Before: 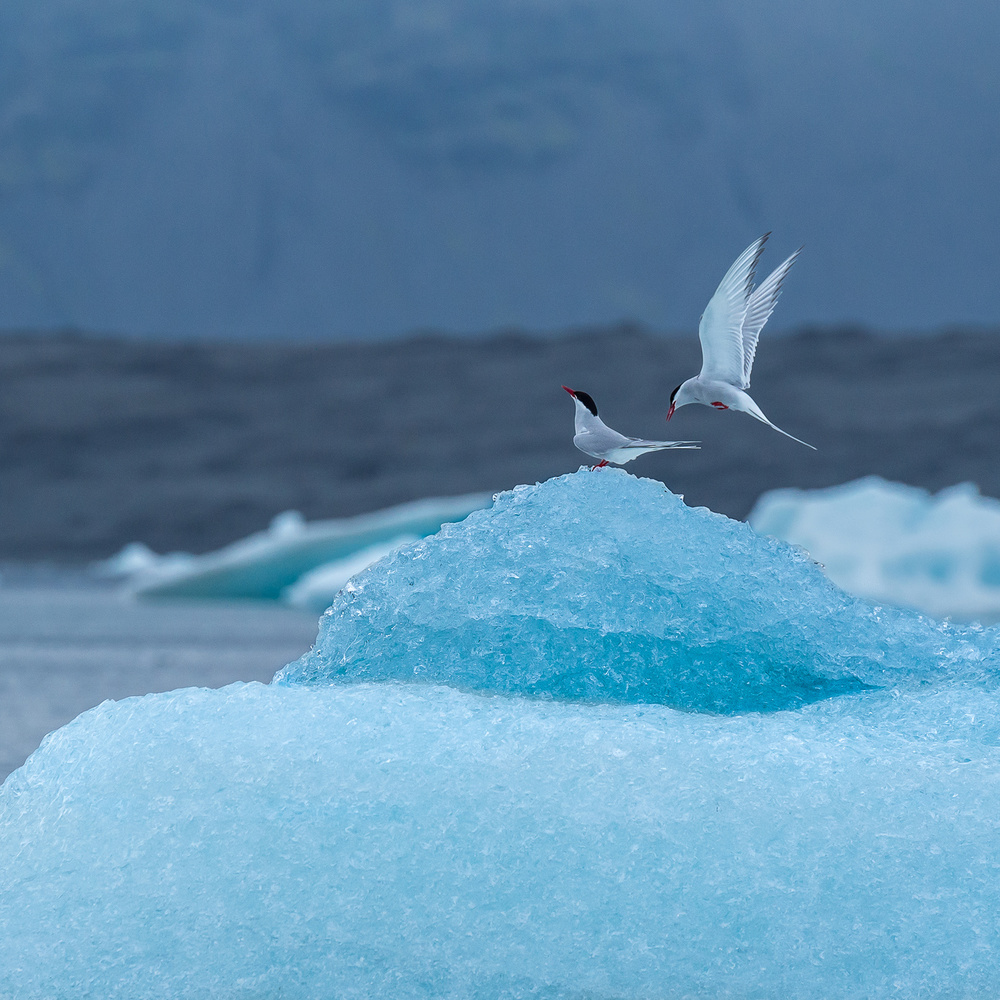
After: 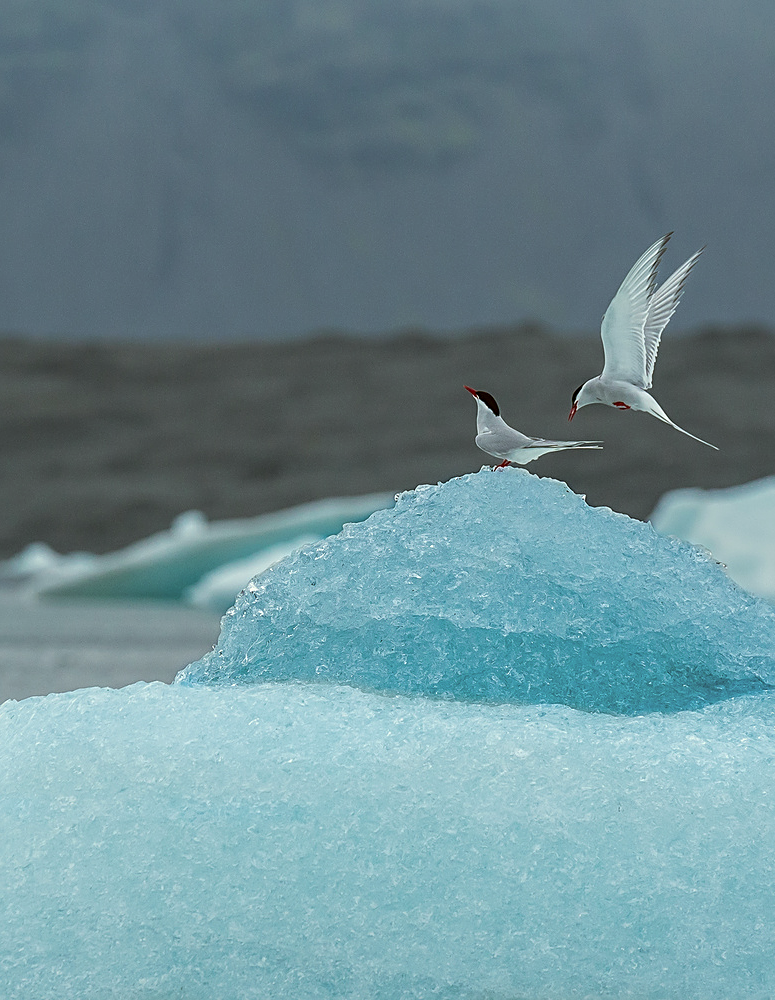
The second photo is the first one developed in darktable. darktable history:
crop: left 9.845%, right 12.636%
sharpen: on, module defaults
color correction: highlights a* -1.68, highlights b* 10.39, shadows a* 0.519, shadows b* 19.42
